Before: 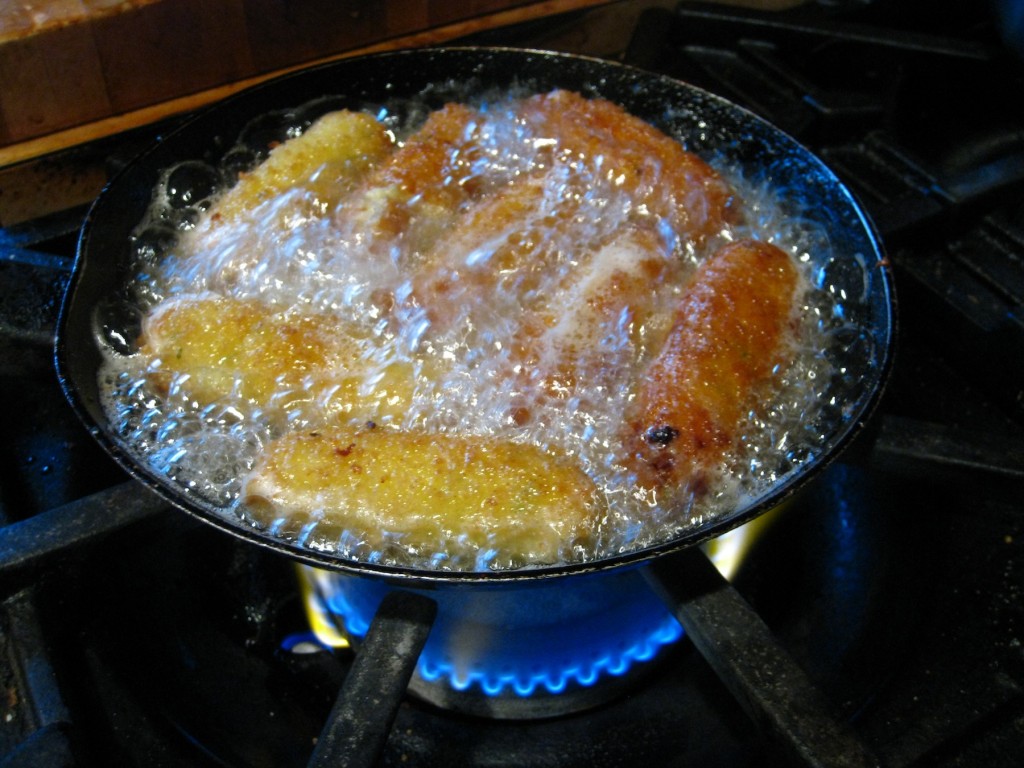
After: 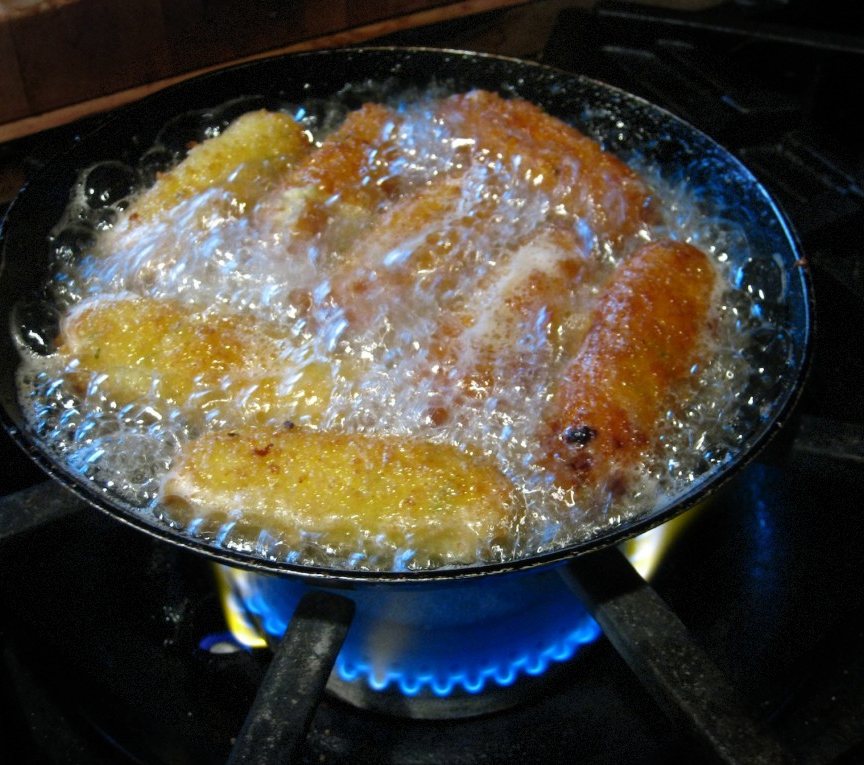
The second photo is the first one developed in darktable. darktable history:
vignetting: fall-off start 91%, fall-off radius 39.39%, brightness -0.182, saturation -0.3, width/height ratio 1.219, shape 1.3, dithering 8-bit output, unbound false
crop: left 8.026%, right 7.374%
